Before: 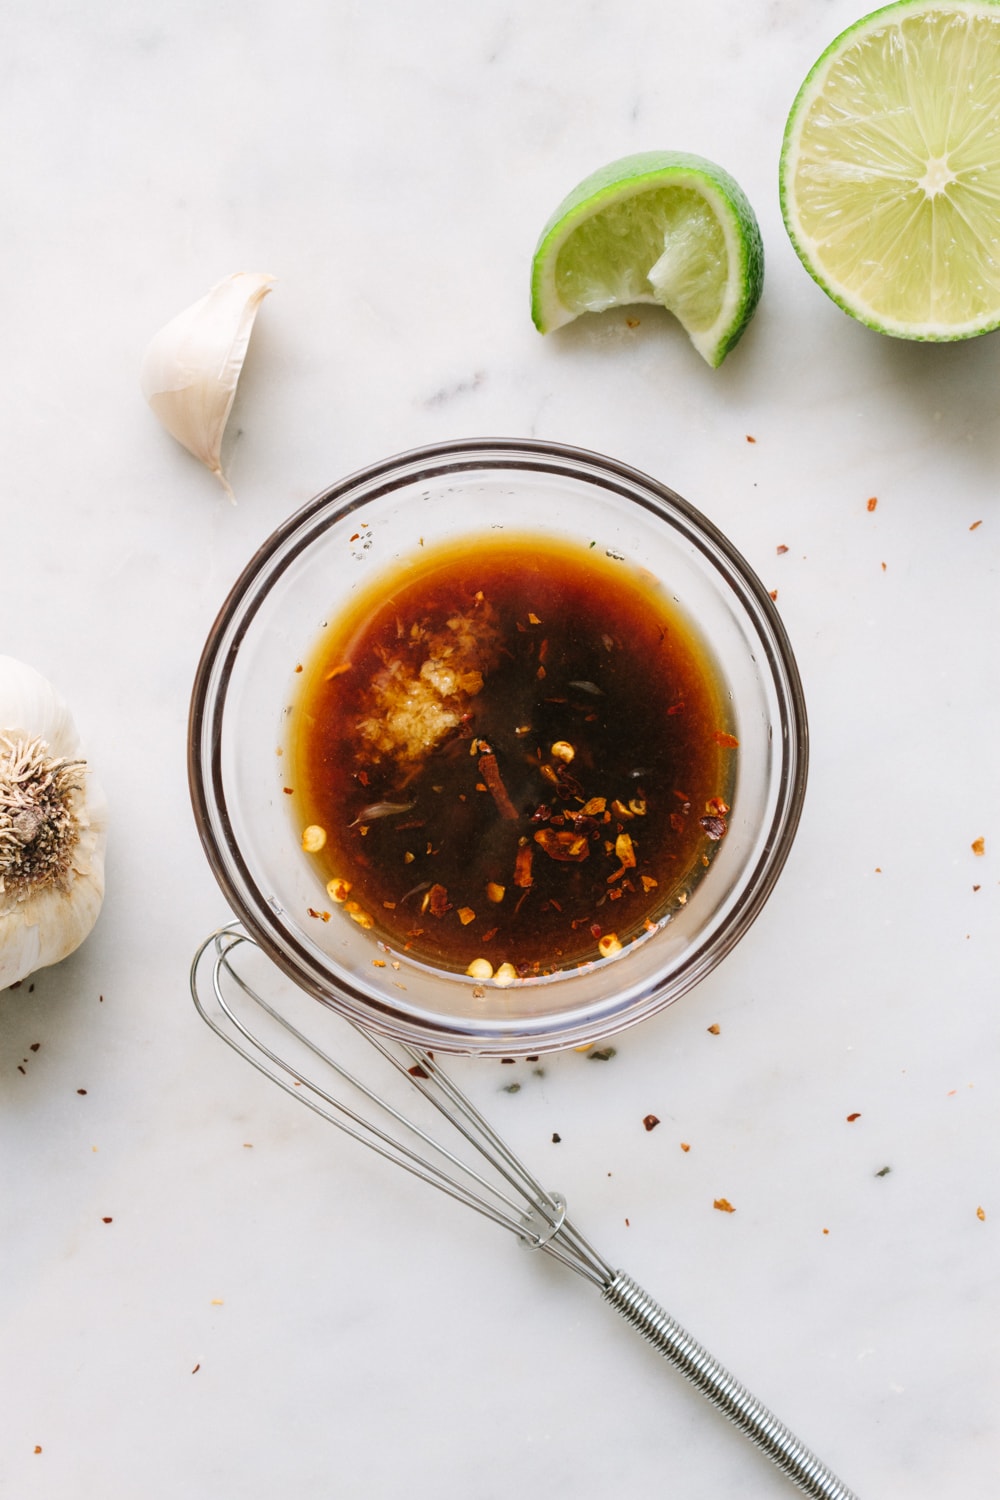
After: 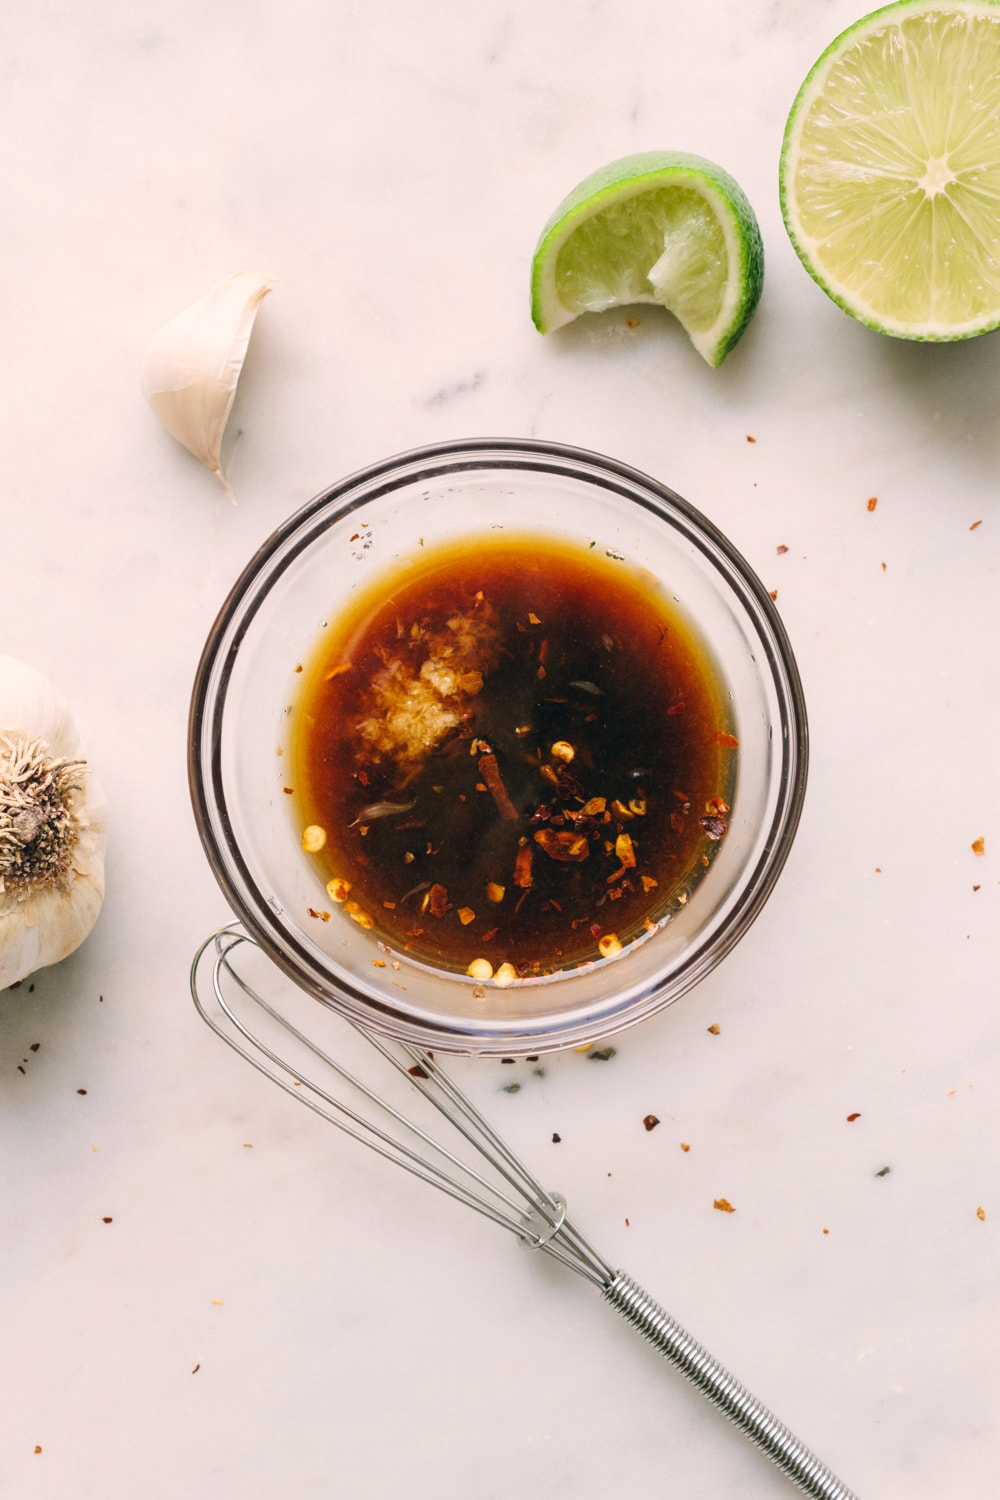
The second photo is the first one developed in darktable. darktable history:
color correction: highlights a* 5.44, highlights b* 5.31, shadows a* -3.91, shadows b* -5.28
